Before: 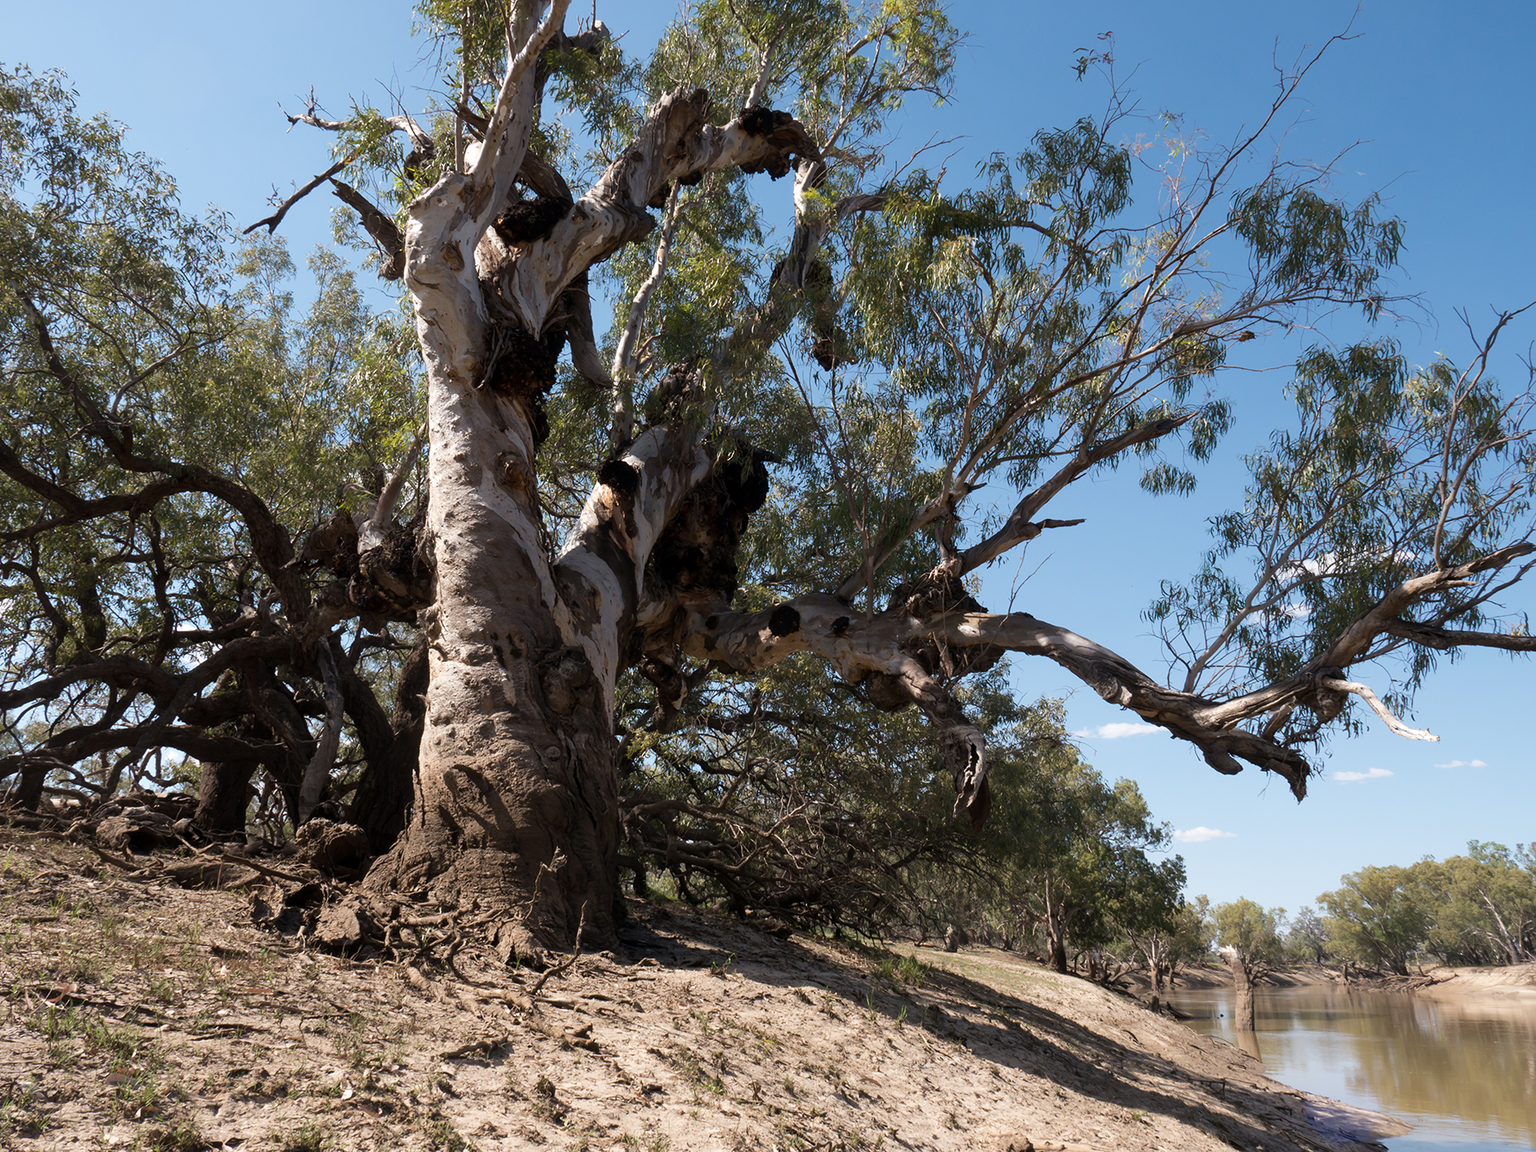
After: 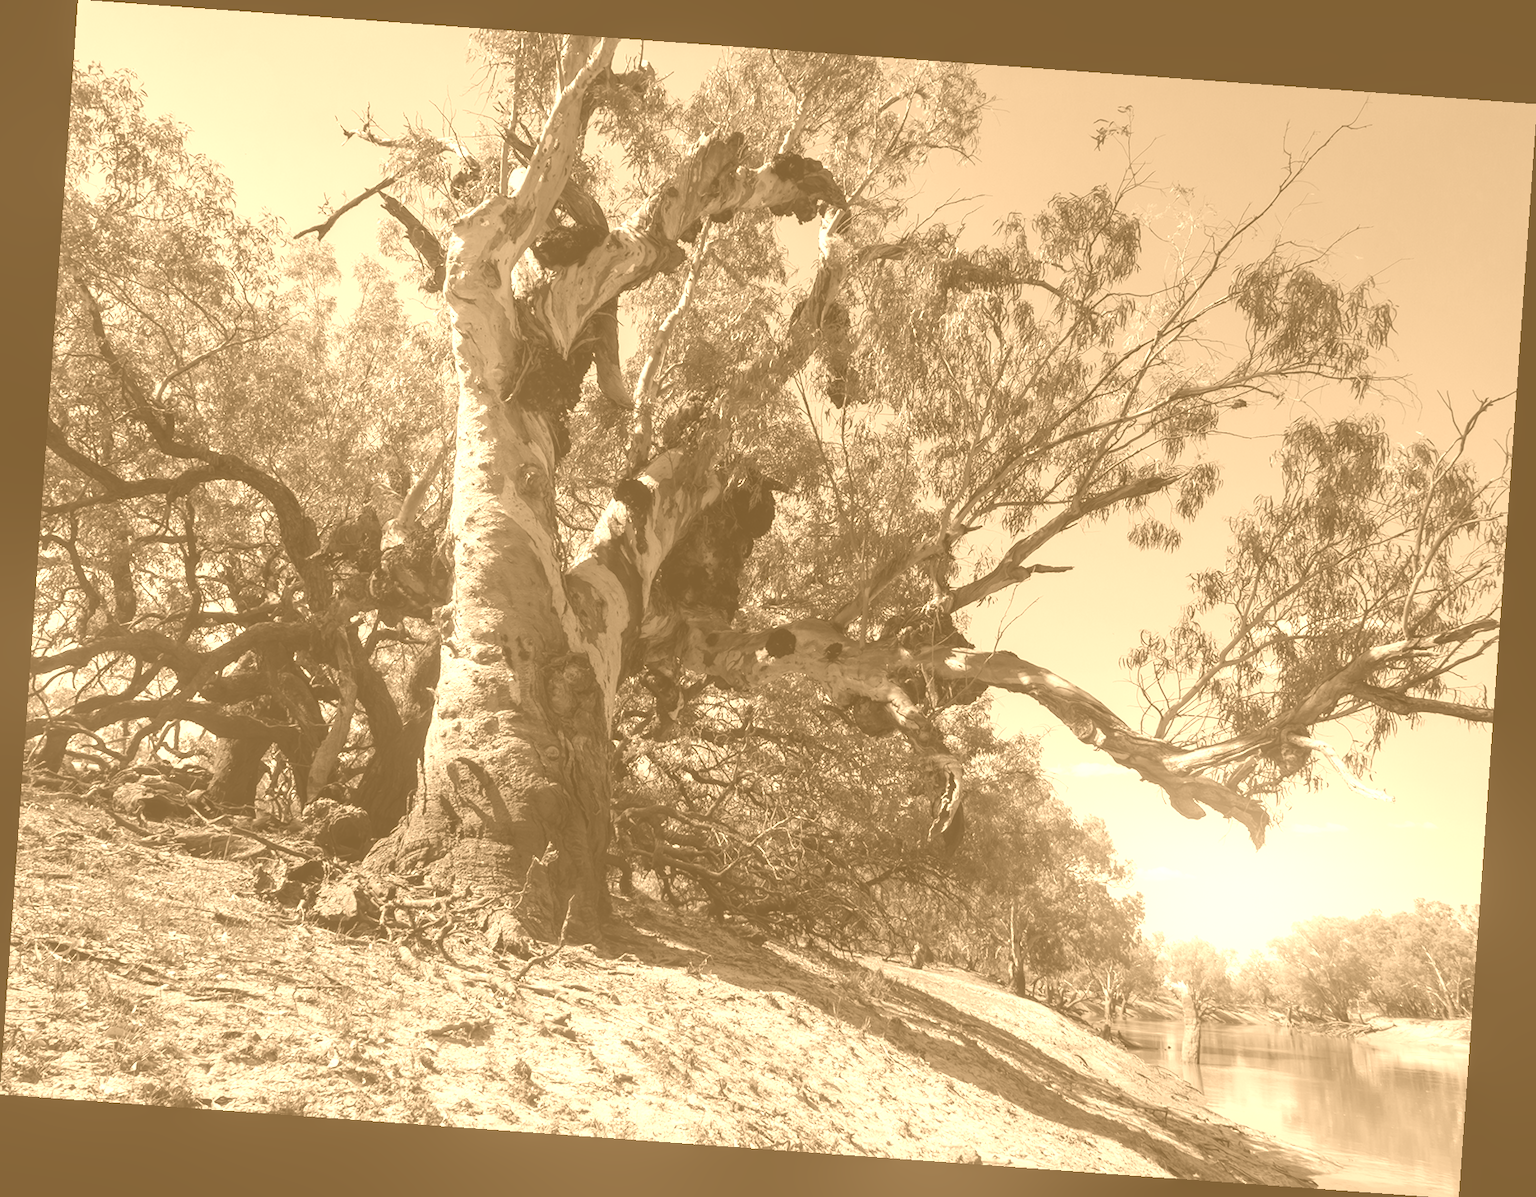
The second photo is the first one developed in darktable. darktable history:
local contrast: on, module defaults
color balance: lift [1.005, 1.002, 0.998, 0.998], gamma [1, 1.021, 1.02, 0.979], gain [0.923, 1.066, 1.056, 0.934]
contrast brightness saturation: contrast -0.26, saturation -0.43
exposure: exposure -0.01 EV, compensate highlight preservation false
bloom: on, module defaults
white balance: red 0.988, blue 1.017
rotate and perspective: rotation 4.1°, automatic cropping off
colorize: hue 28.8°, source mix 100%
